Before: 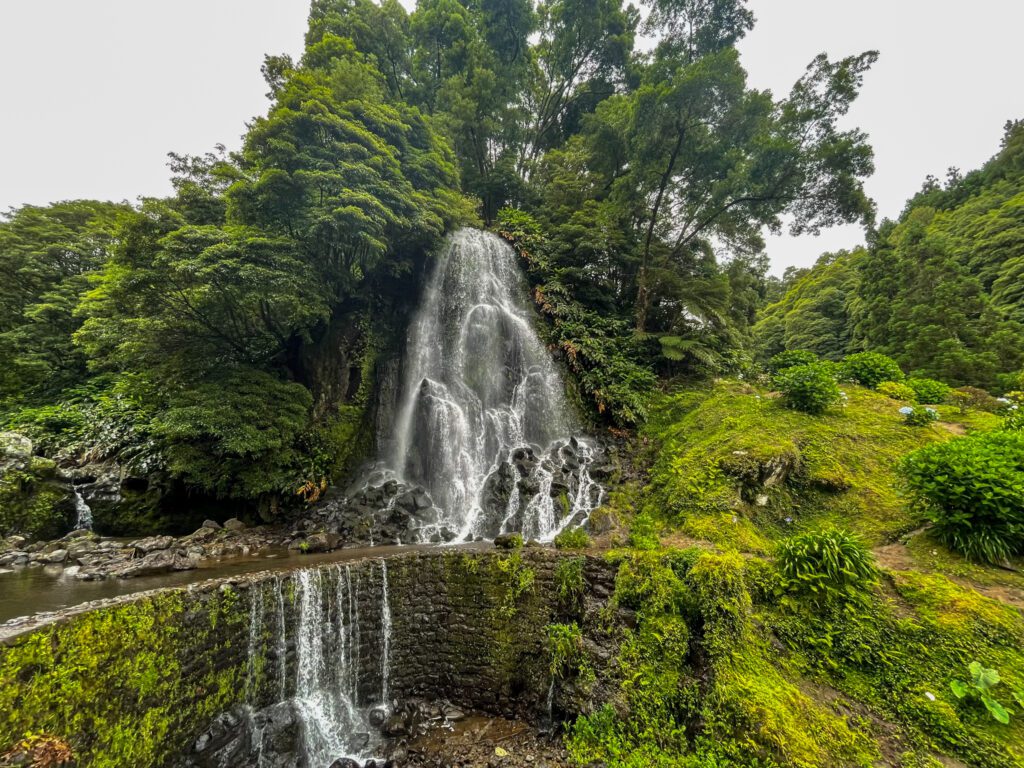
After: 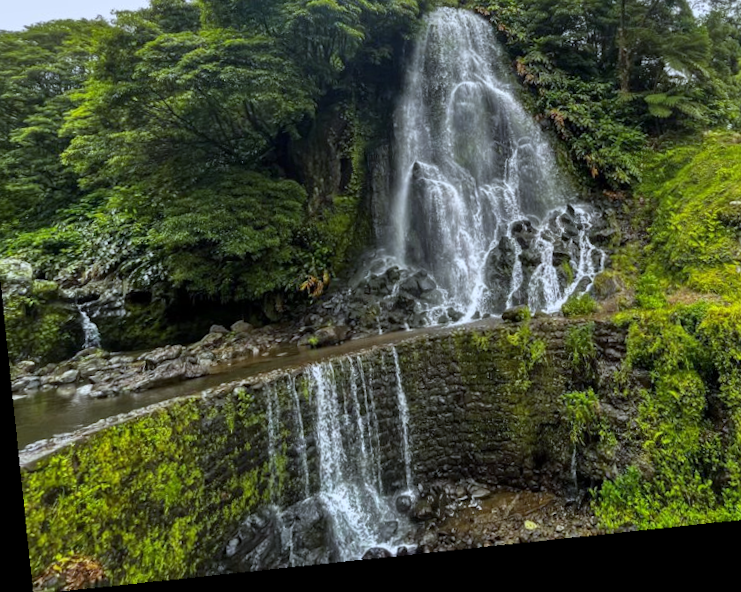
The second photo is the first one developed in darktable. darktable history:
crop and rotate: angle -0.82°, left 3.85%, top 31.828%, right 27.992%
rotate and perspective: rotation -6.83°, automatic cropping off
white balance: red 0.931, blue 1.11
